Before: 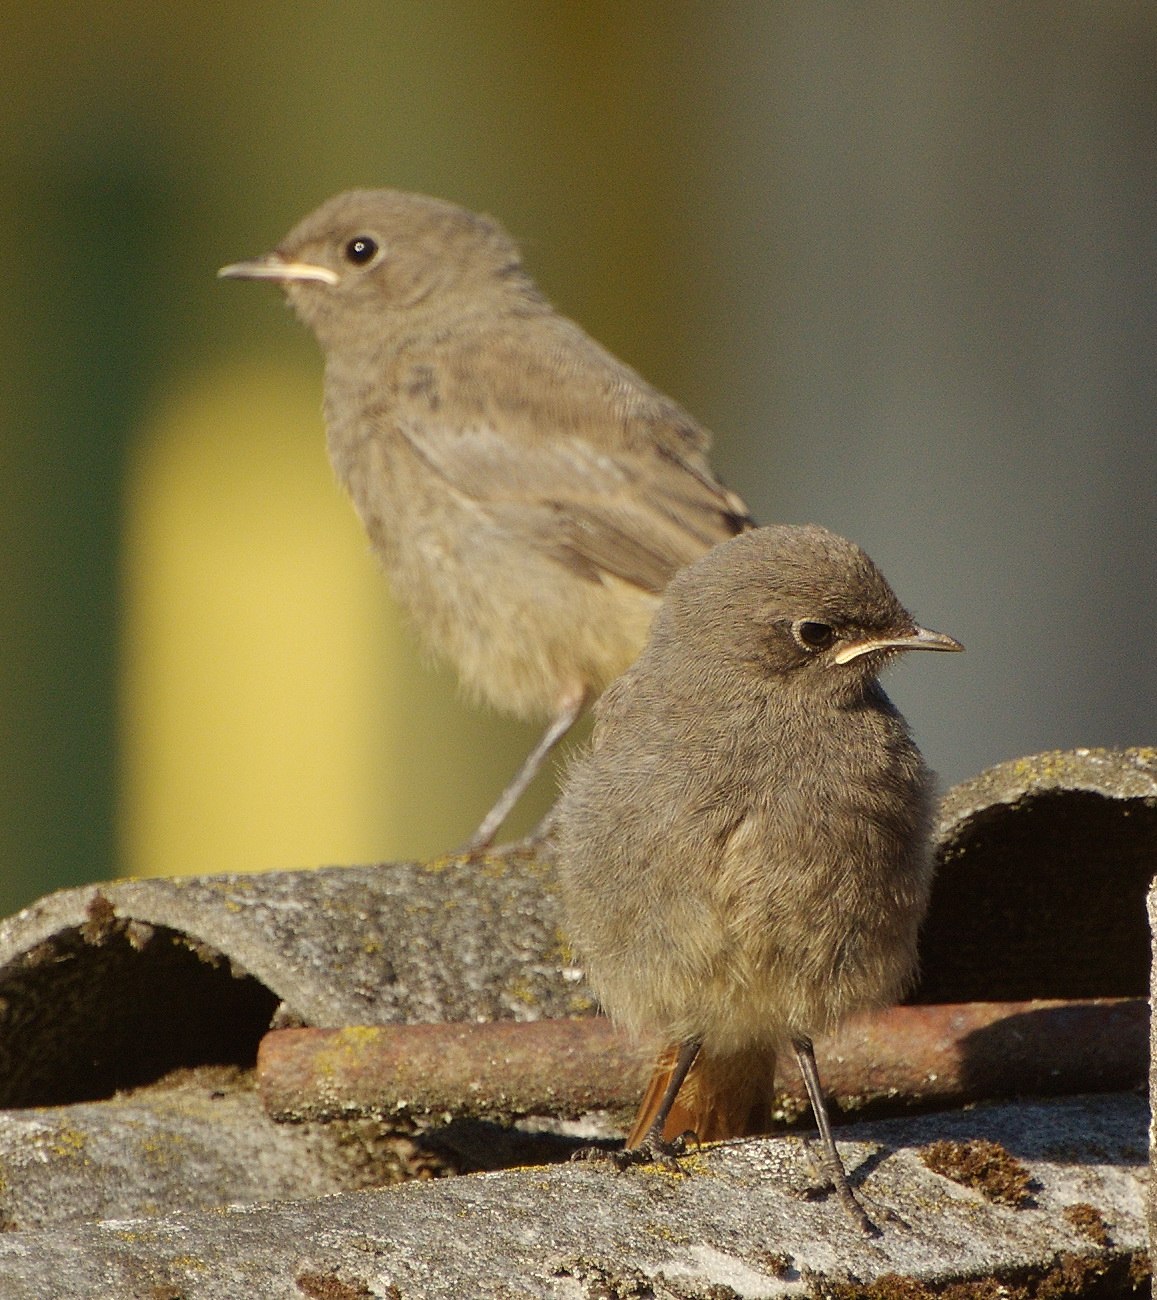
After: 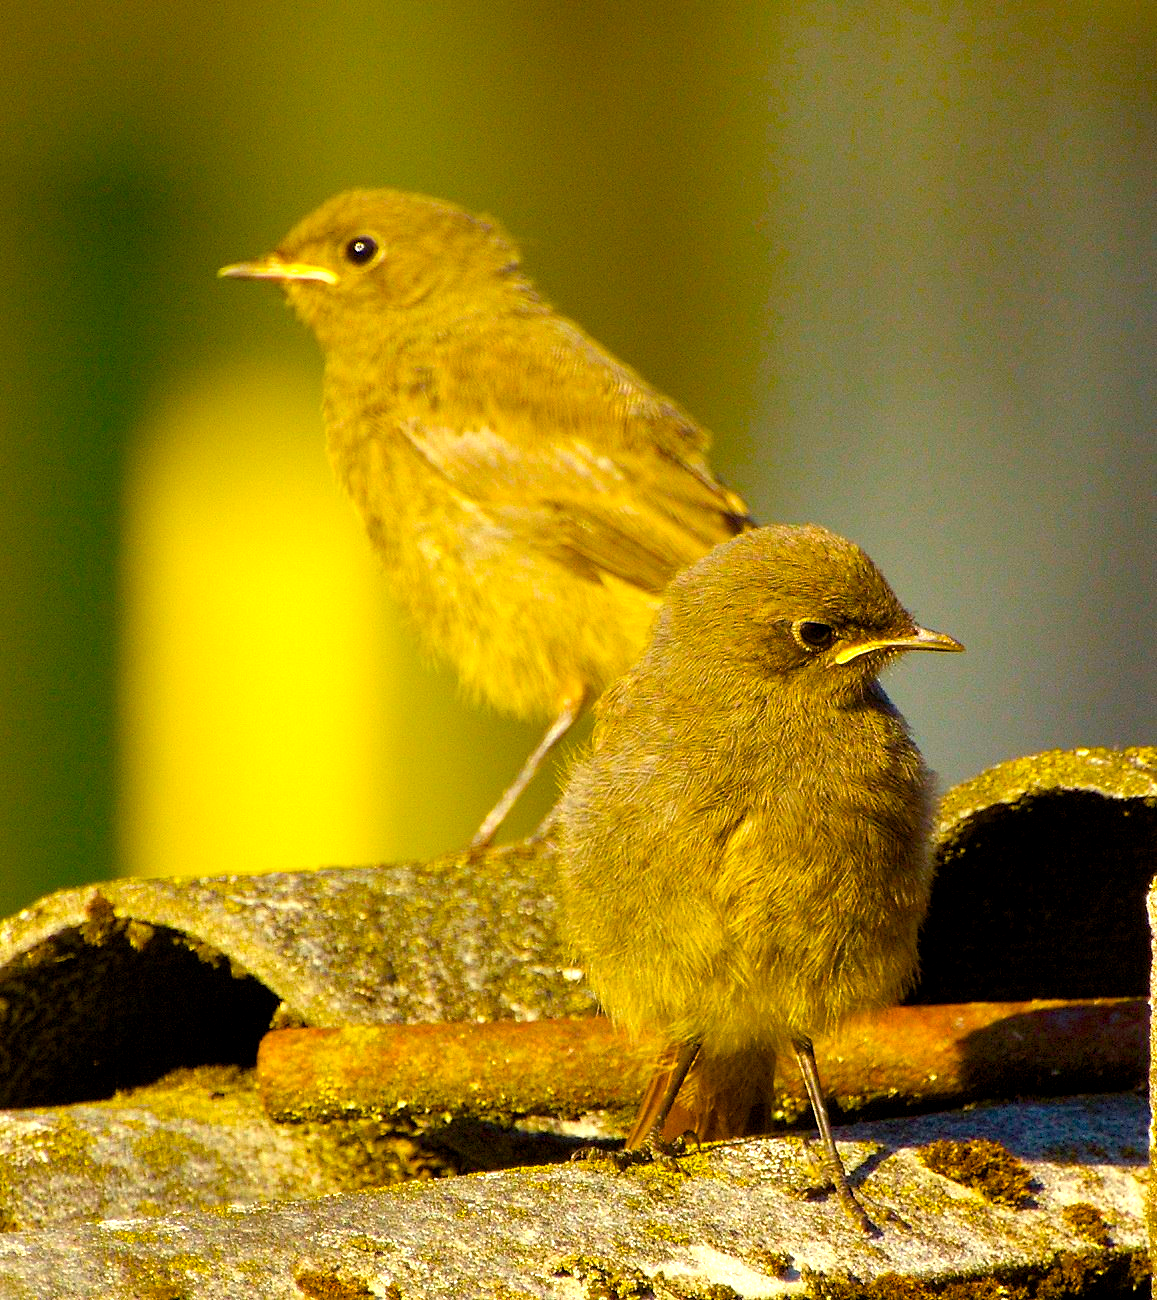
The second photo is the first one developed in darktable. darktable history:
color balance rgb: shadows lift › hue 84.9°, global offset › luminance -0.49%, perceptual saturation grading › global saturation 65.635%, perceptual saturation grading › highlights 49.825%, perceptual saturation grading › shadows 29.668%, perceptual brilliance grading › global brilliance 24.357%, global vibrance 40.073%
